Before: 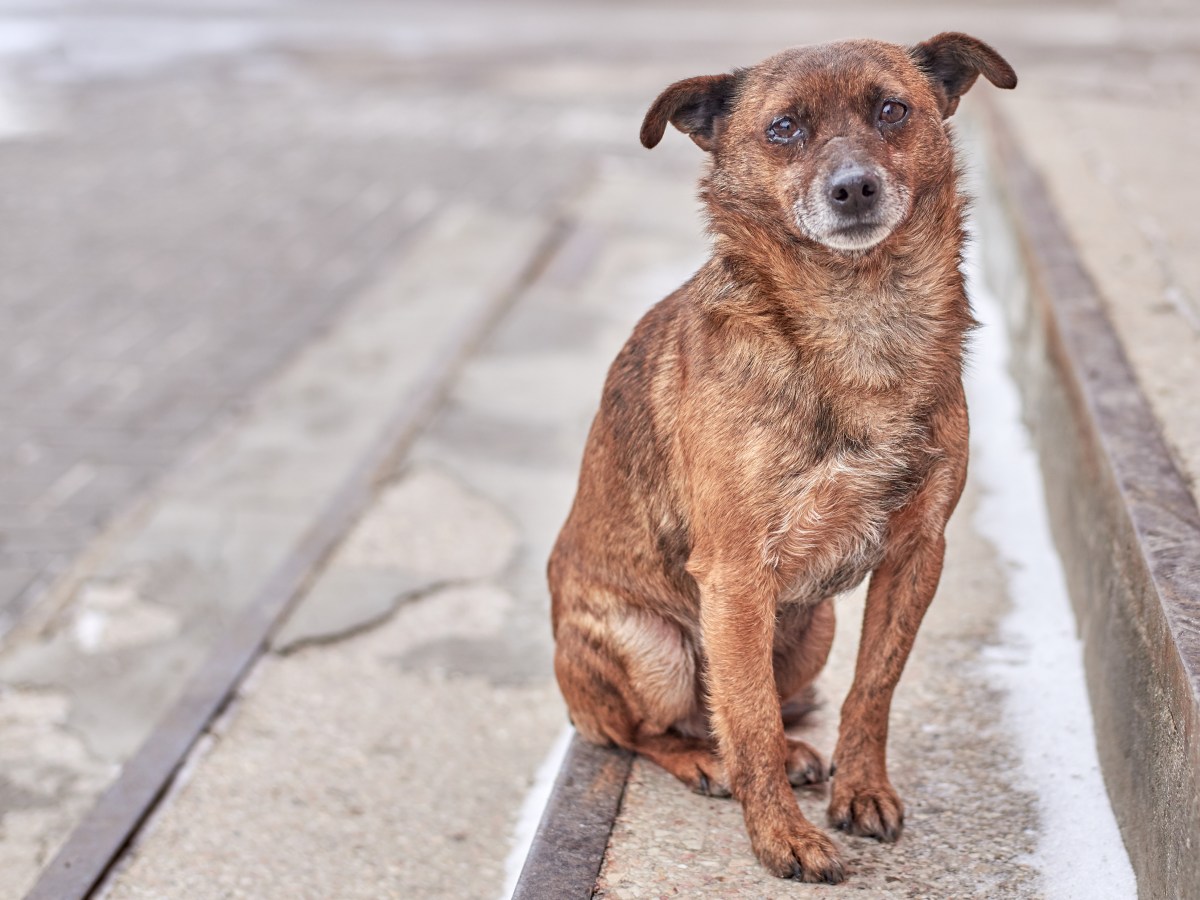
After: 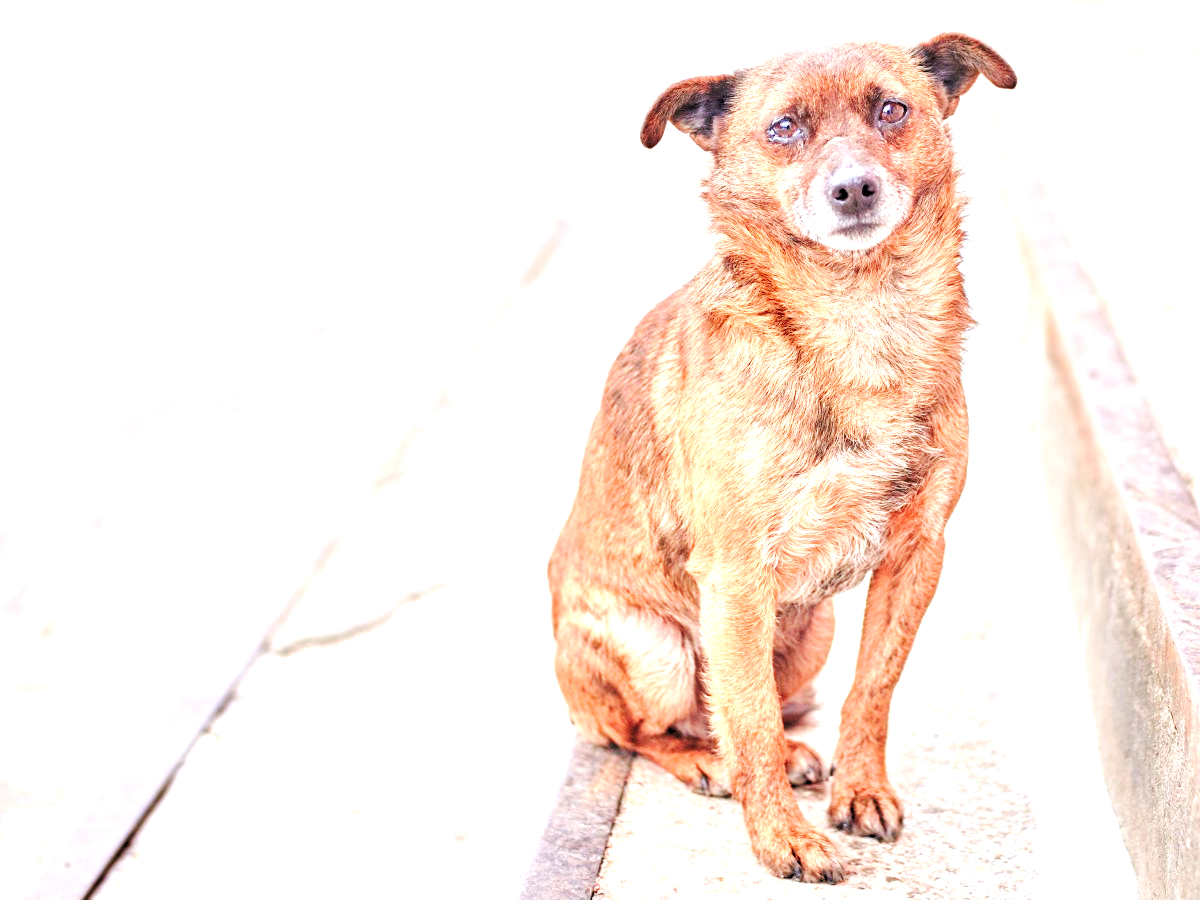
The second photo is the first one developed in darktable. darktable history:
base curve: curves: ch0 [(0, 0) (0.028, 0.03) (0.121, 0.232) (0.46, 0.748) (0.859, 0.968) (1, 1)], preserve colors none
levels: levels [0.036, 0.364, 0.827]
